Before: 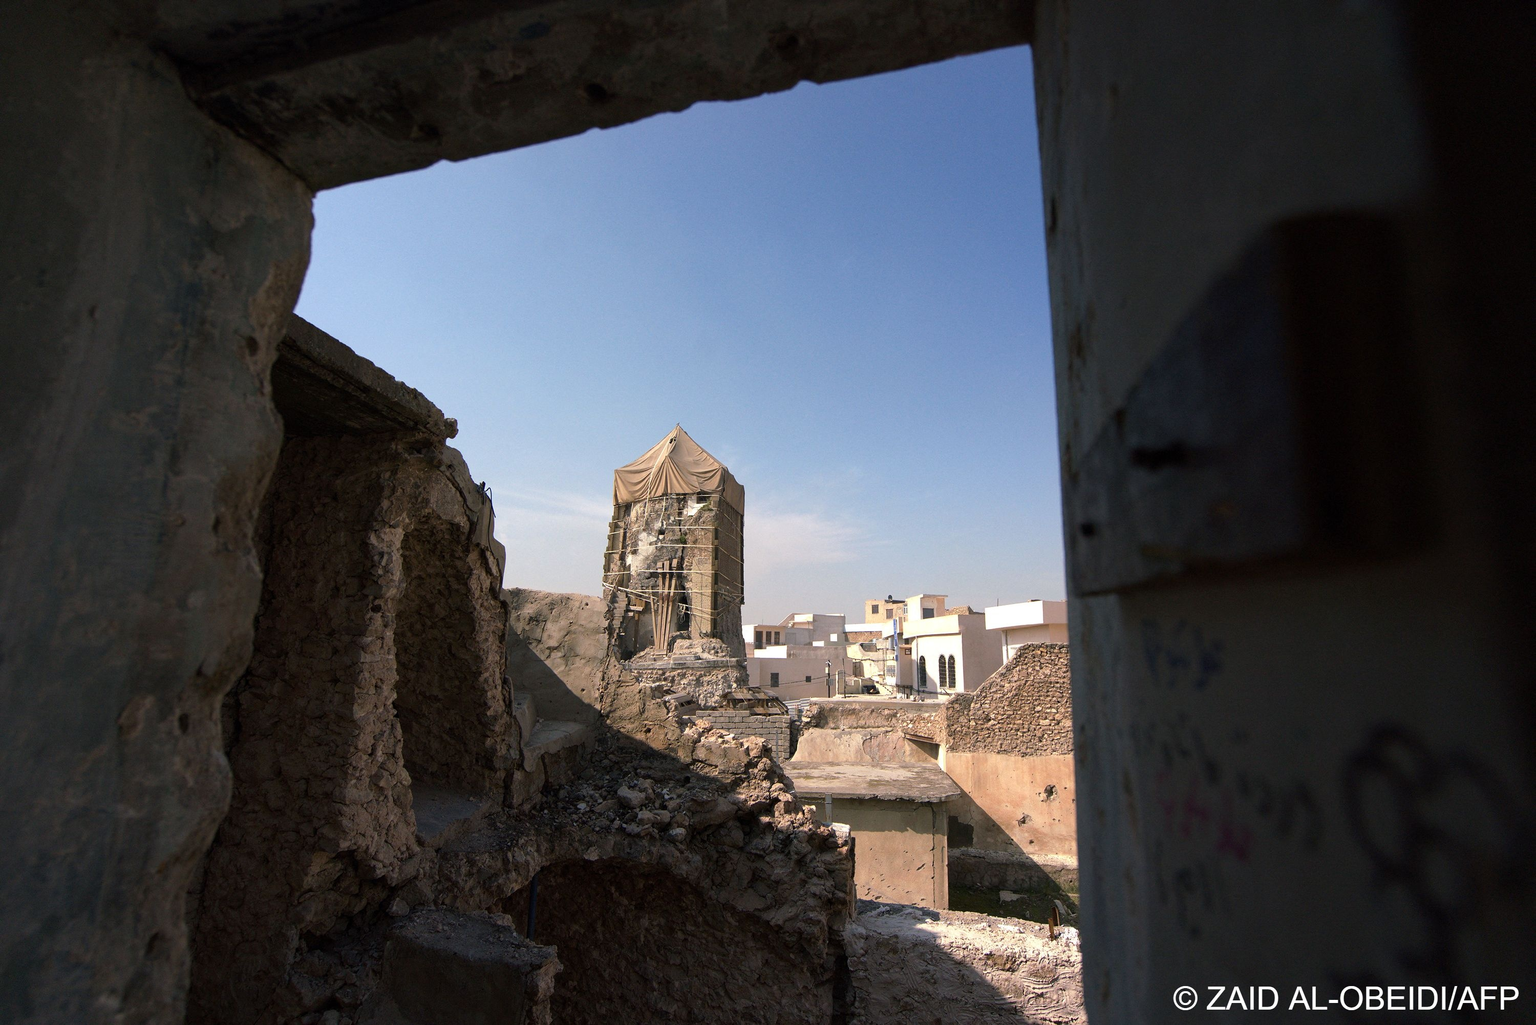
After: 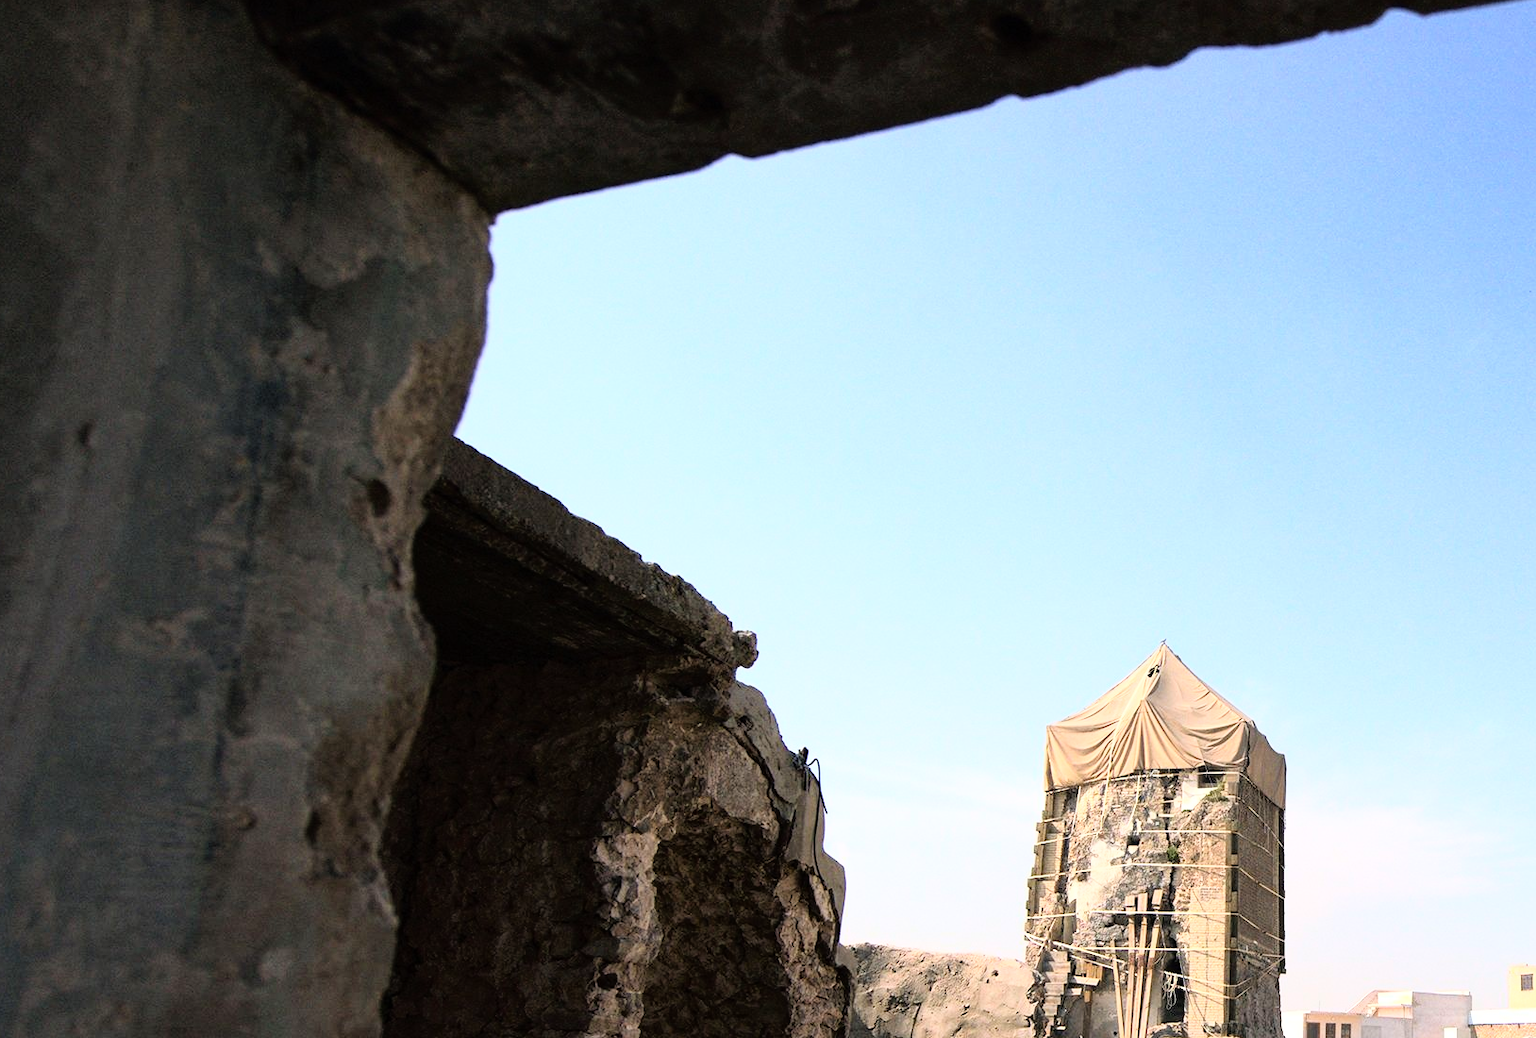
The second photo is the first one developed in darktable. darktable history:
base curve: curves: ch0 [(0, 0) (0.012, 0.01) (0.073, 0.168) (0.31, 0.711) (0.645, 0.957) (1, 1)]
crop and rotate: left 3.053%, top 7.425%, right 42.68%, bottom 37.519%
